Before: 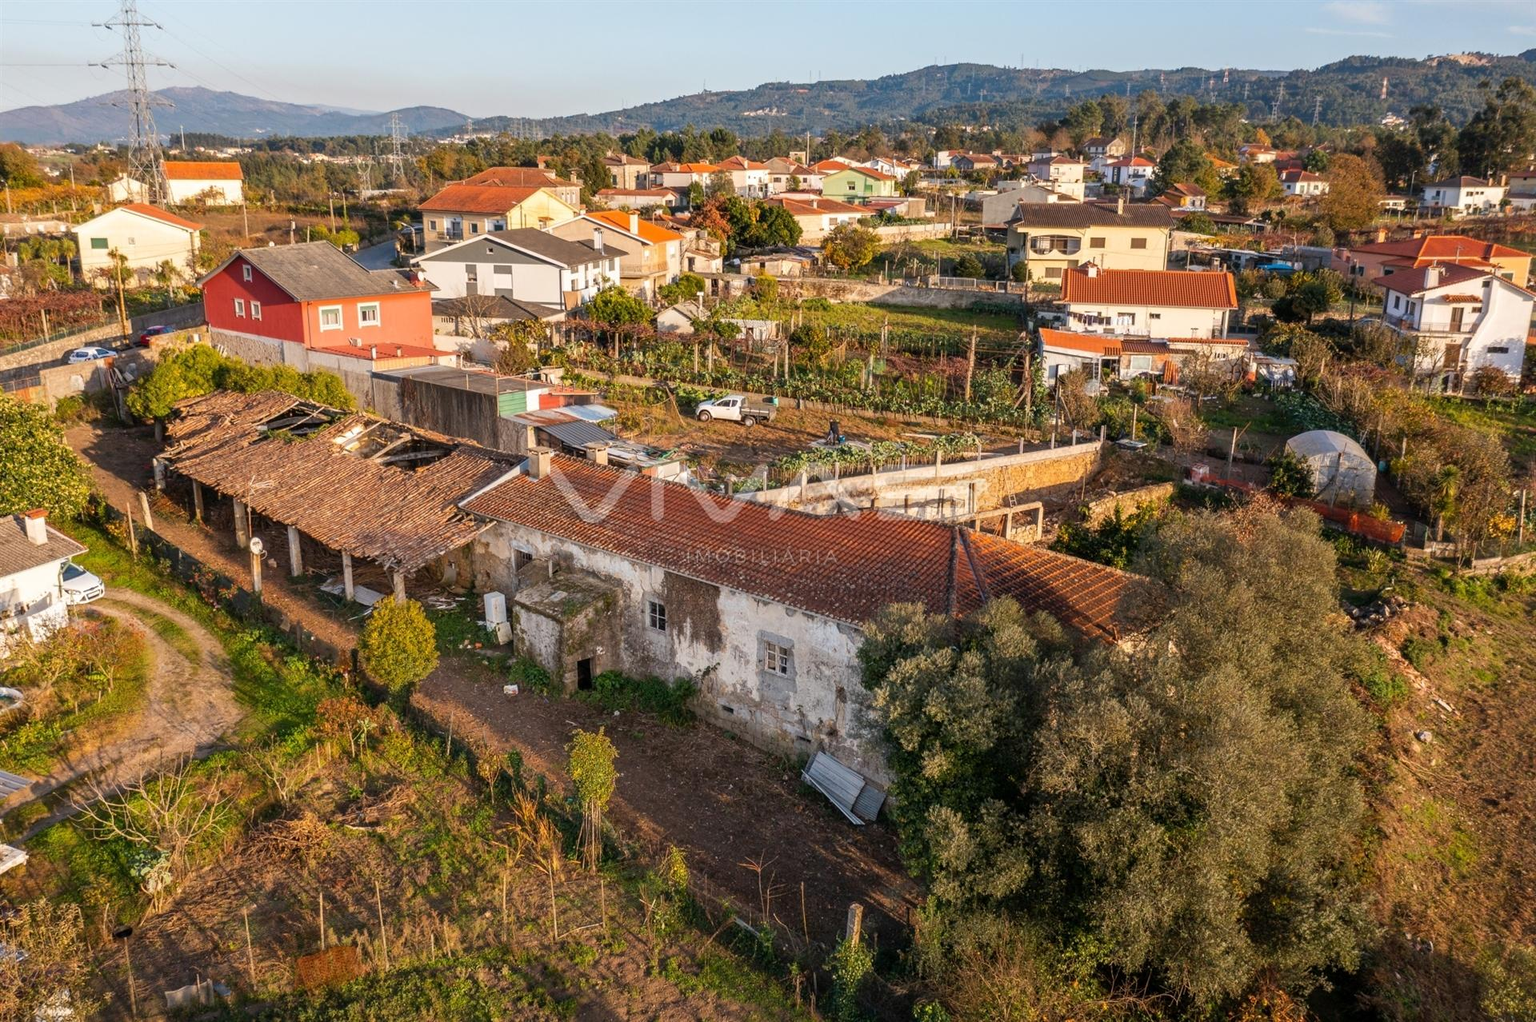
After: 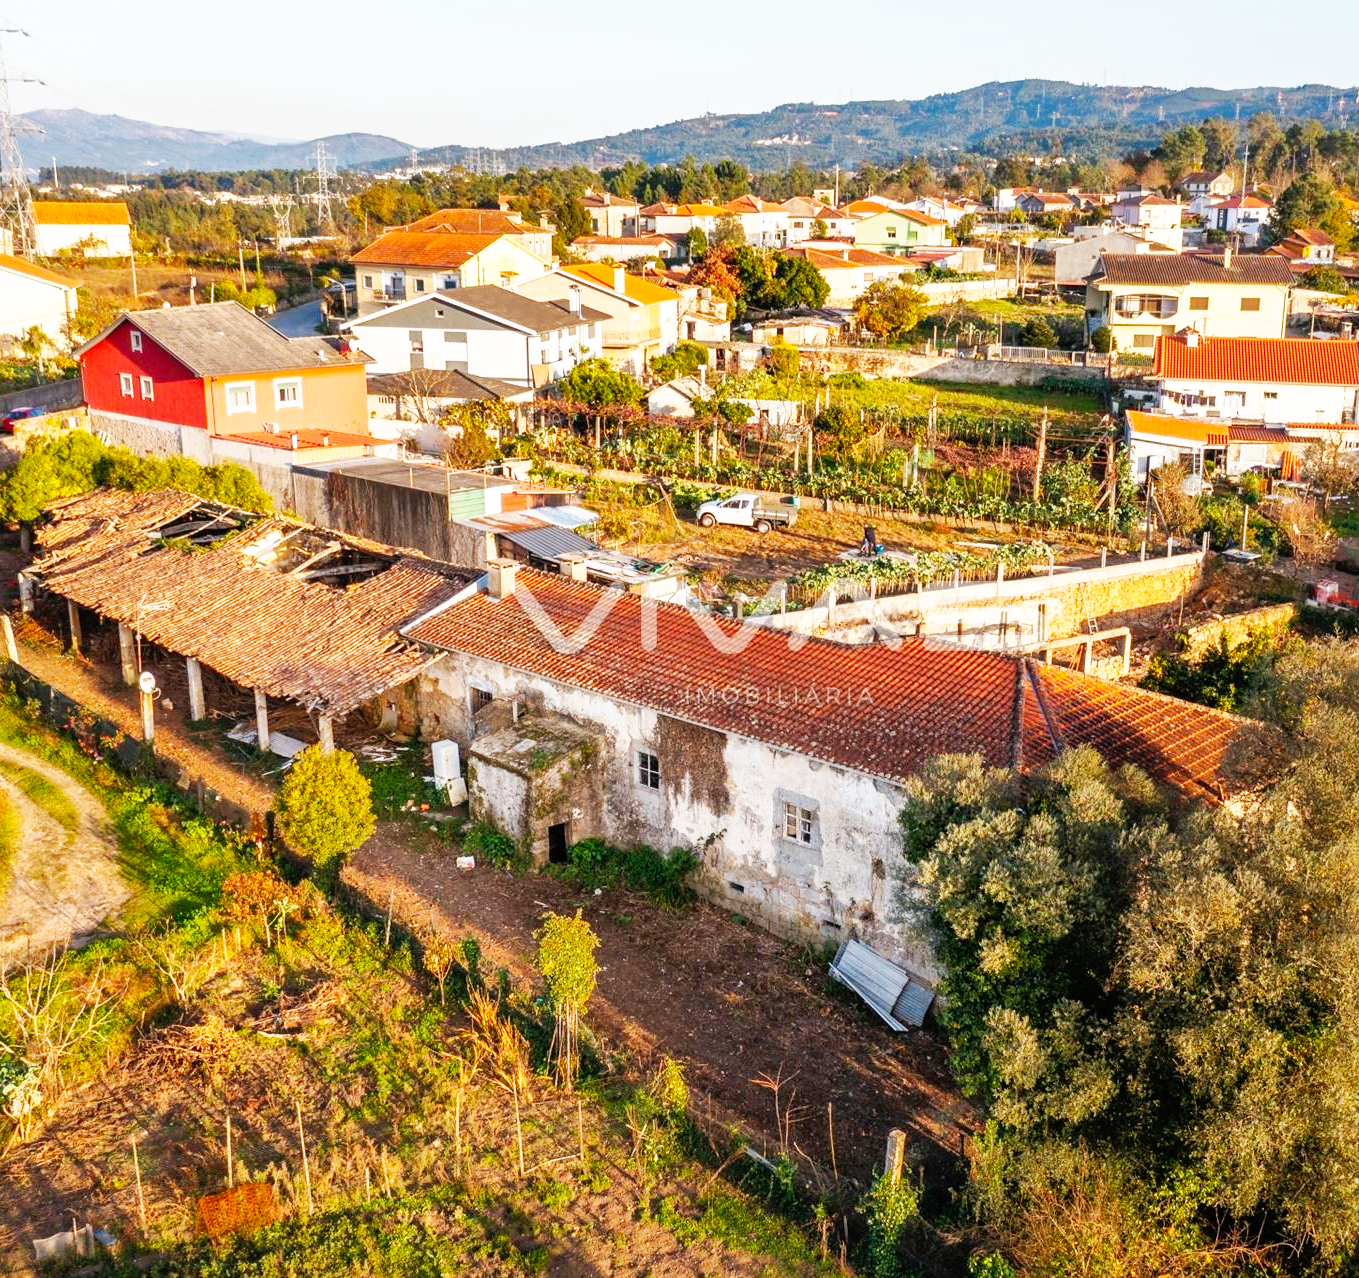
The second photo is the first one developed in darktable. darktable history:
crop and rotate: left 9.061%, right 20.142%
base curve: curves: ch0 [(0, 0) (0.007, 0.004) (0.027, 0.03) (0.046, 0.07) (0.207, 0.54) (0.442, 0.872) (0.673, 0.972) (1, 1)], preserve colors none
shadows and highlights: on, module defaults
